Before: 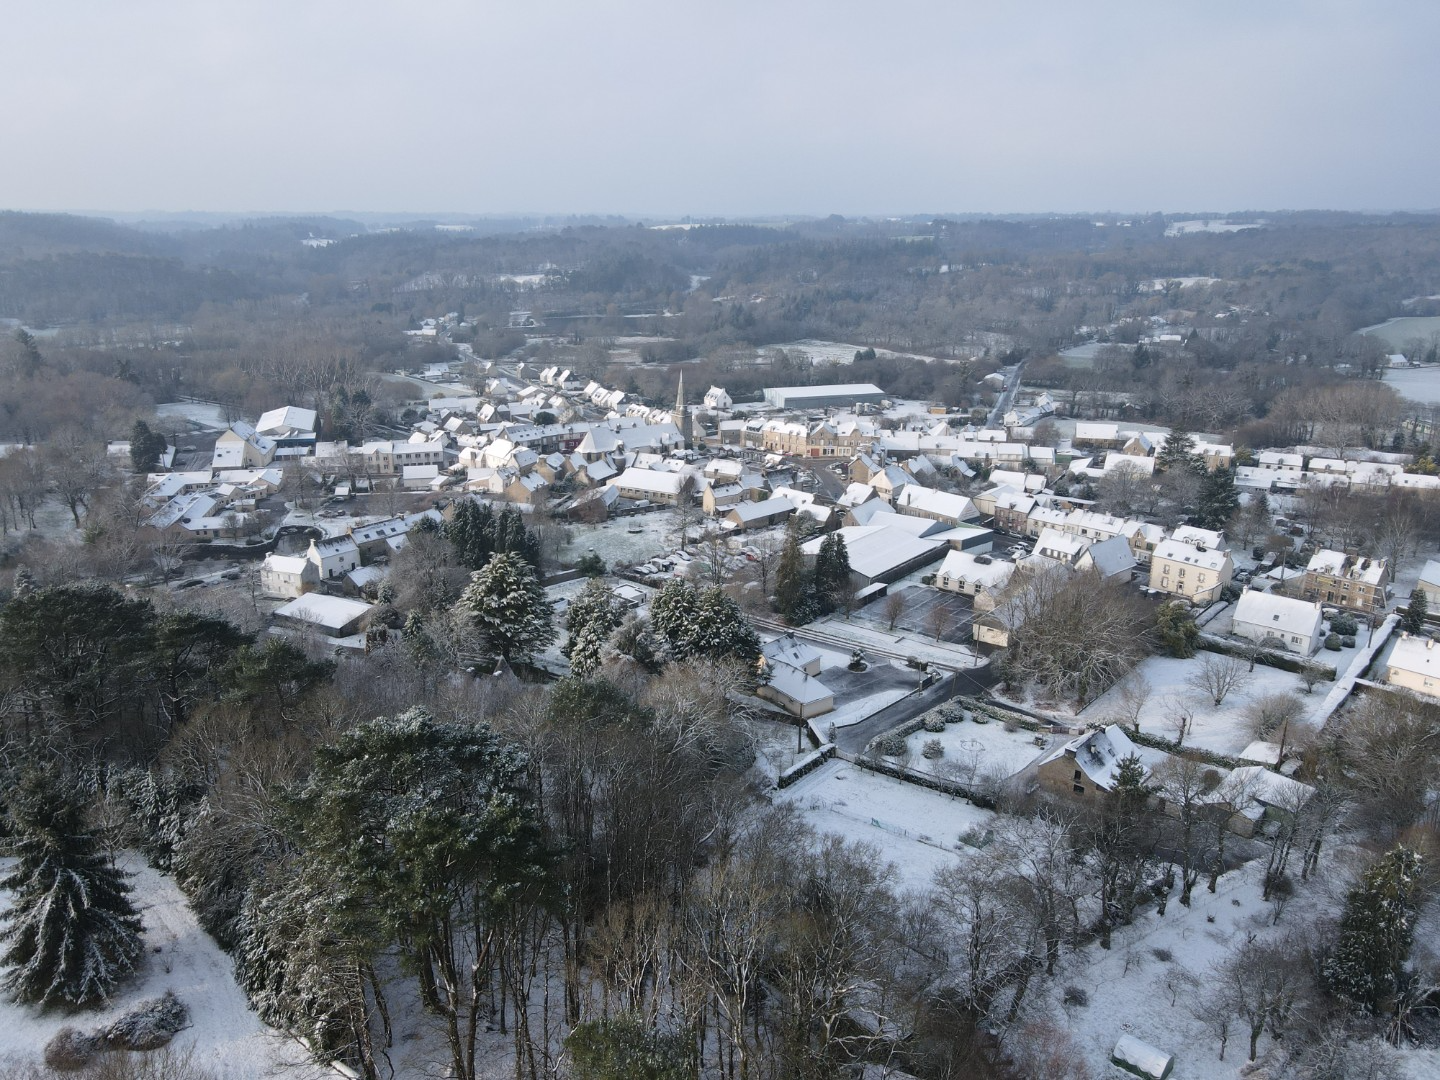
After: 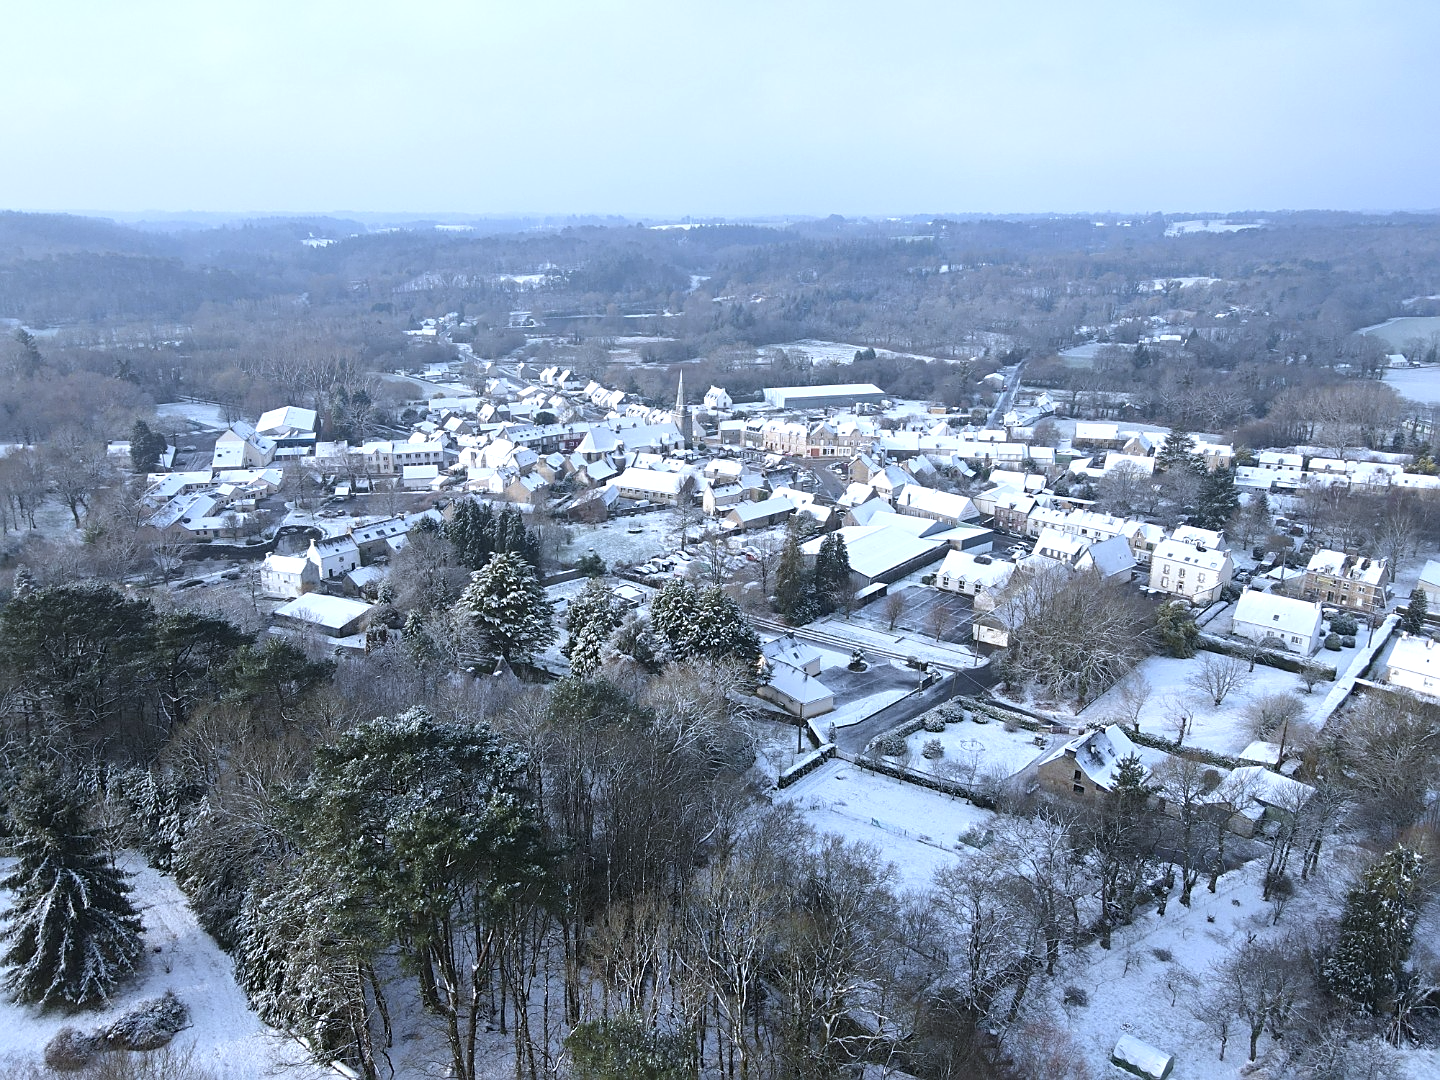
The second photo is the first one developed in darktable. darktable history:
exposure: black level correction 0, exposure 0.5 EV, compensate highlight preservation false
white balance: red 0.931, blue 1.11
sharpen: on, module defaults
